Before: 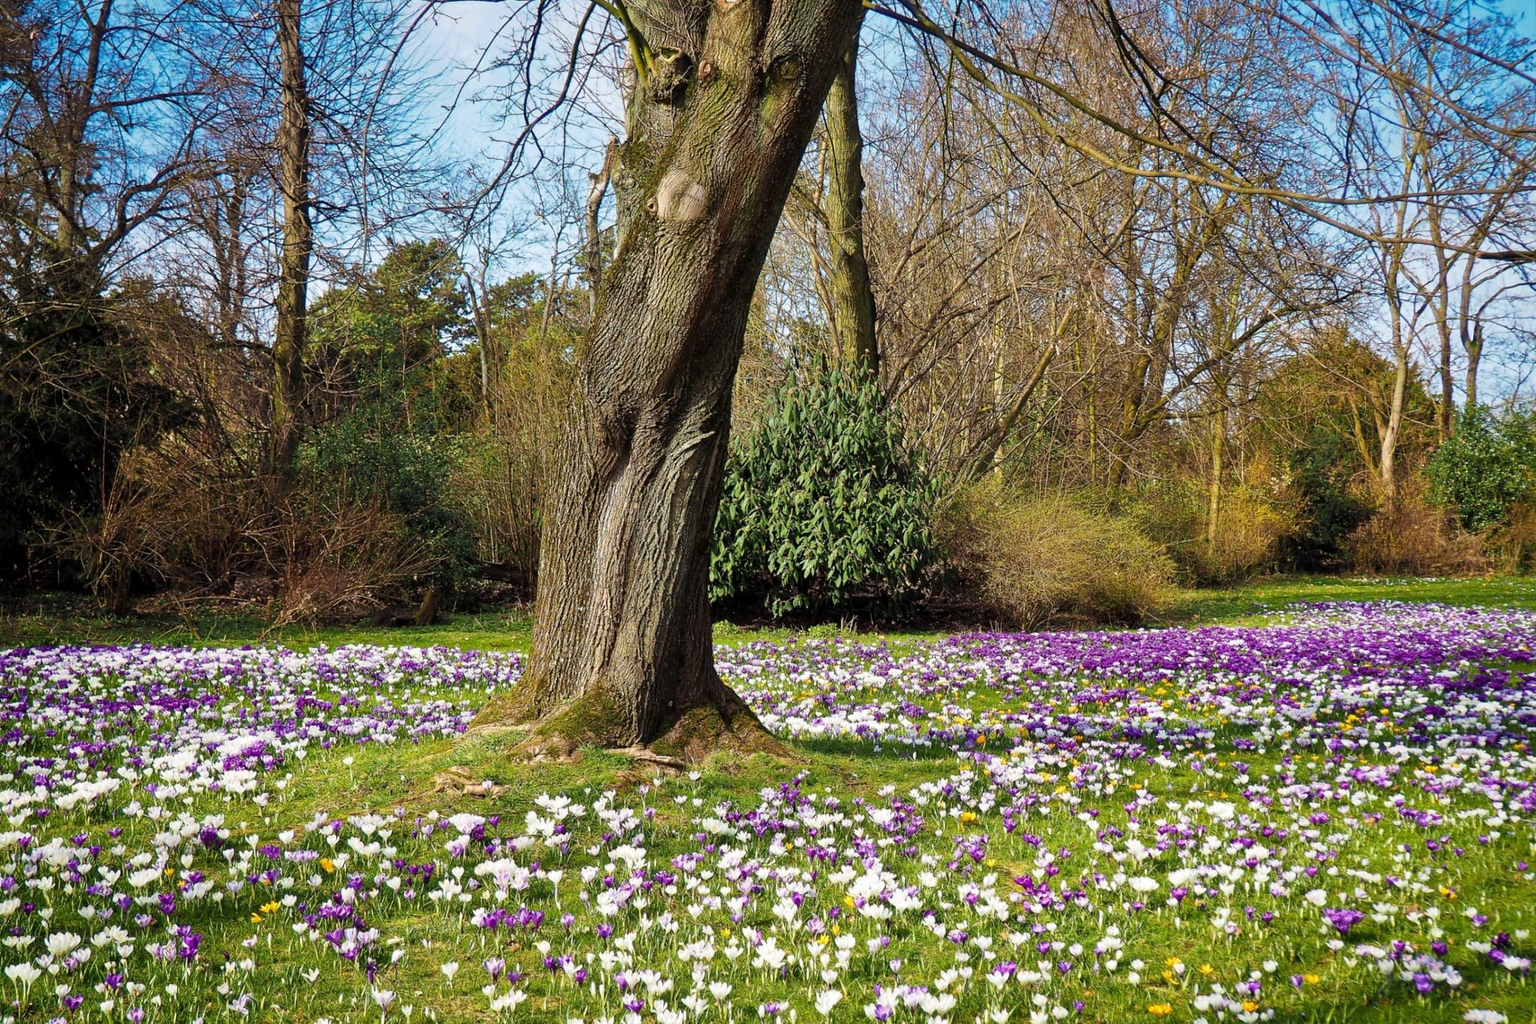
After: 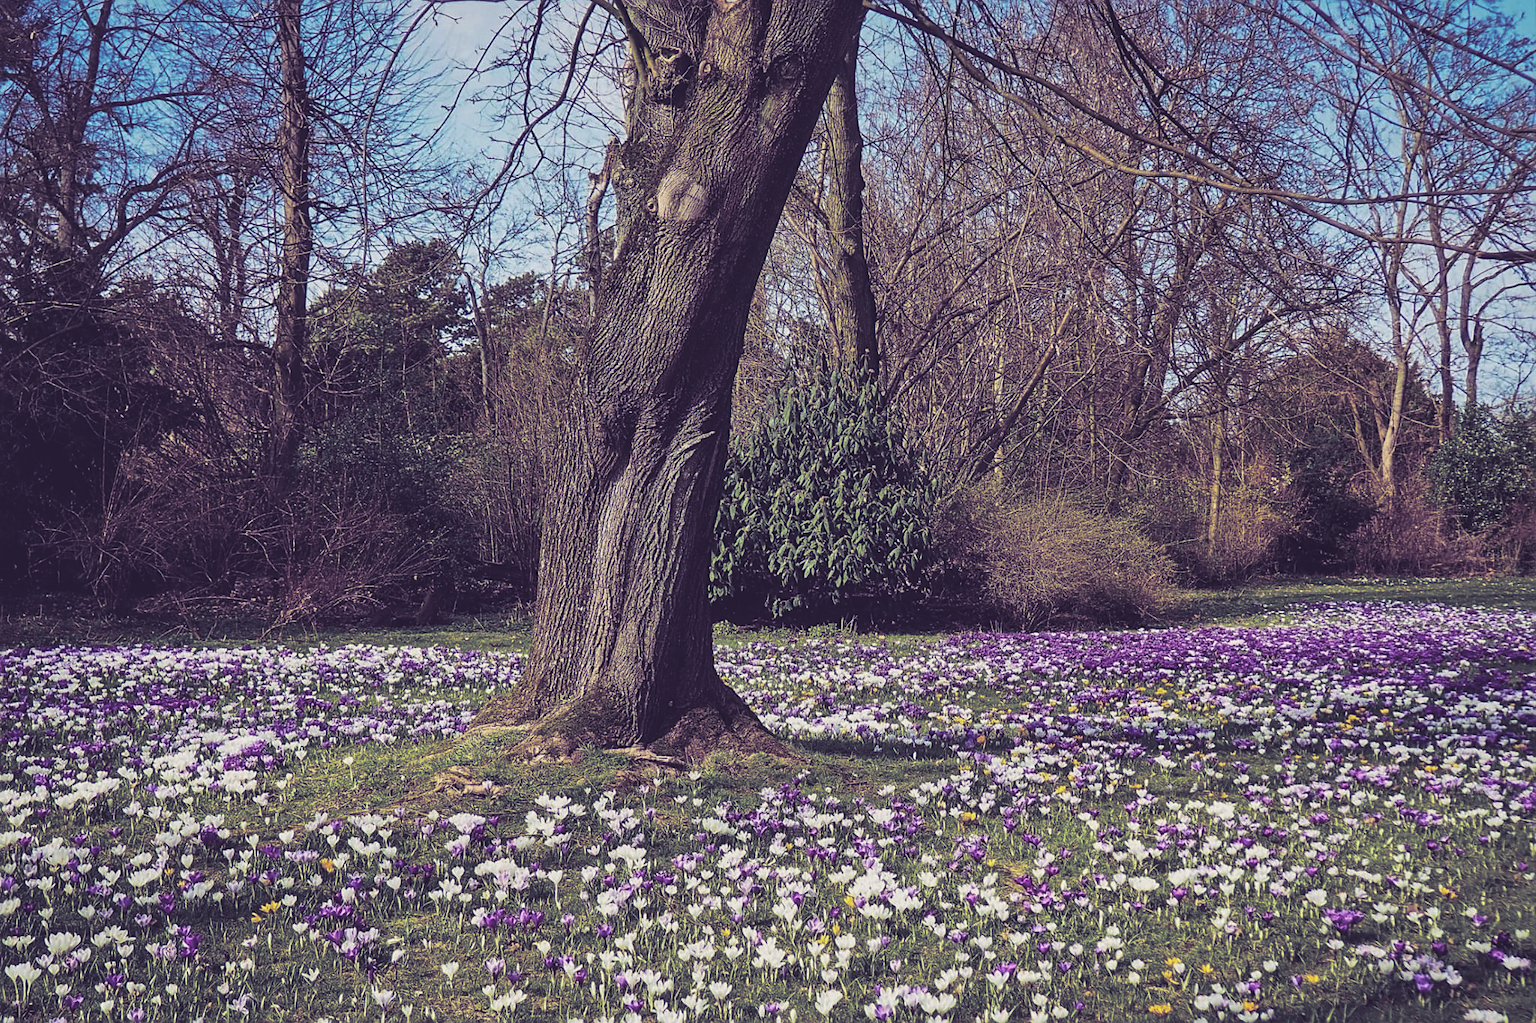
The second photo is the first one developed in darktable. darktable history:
sharpen: on, module defaults
local contrast: on, module defaults
split-toning: shadows › hue 255.6°, shadows › saturation 0.66, highlights › hue 43.2°, highlights › saturation 0.68, balance -50.1
exposure: black level correction -0.036, exposure -0.497 EV, compensate highlight preservation false
